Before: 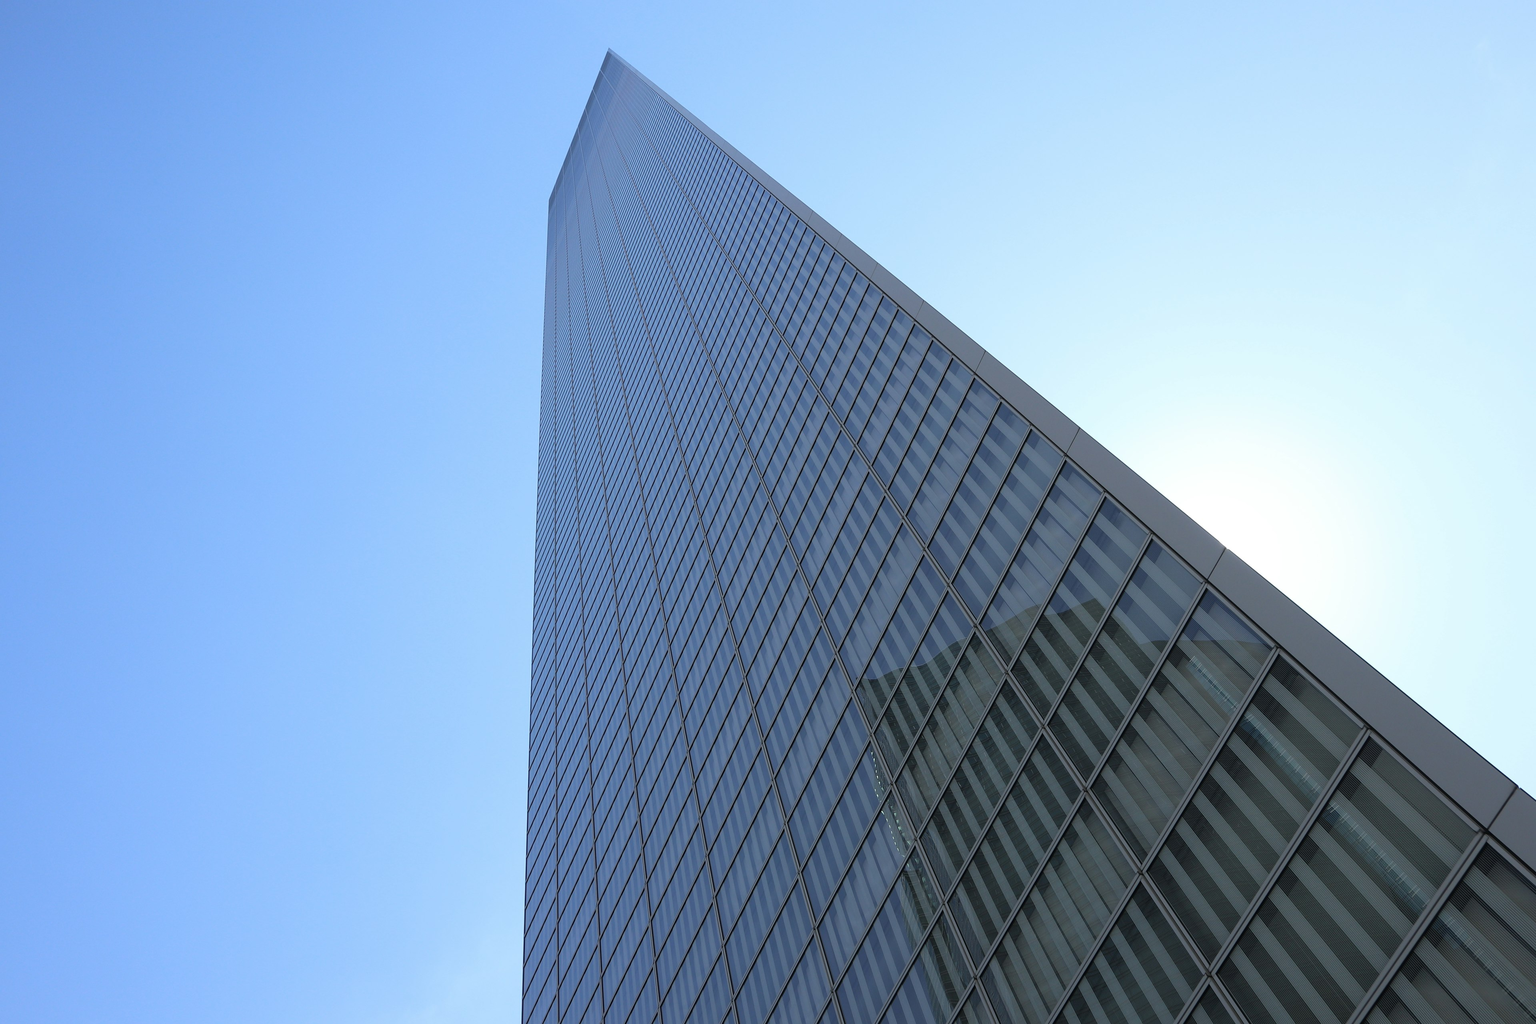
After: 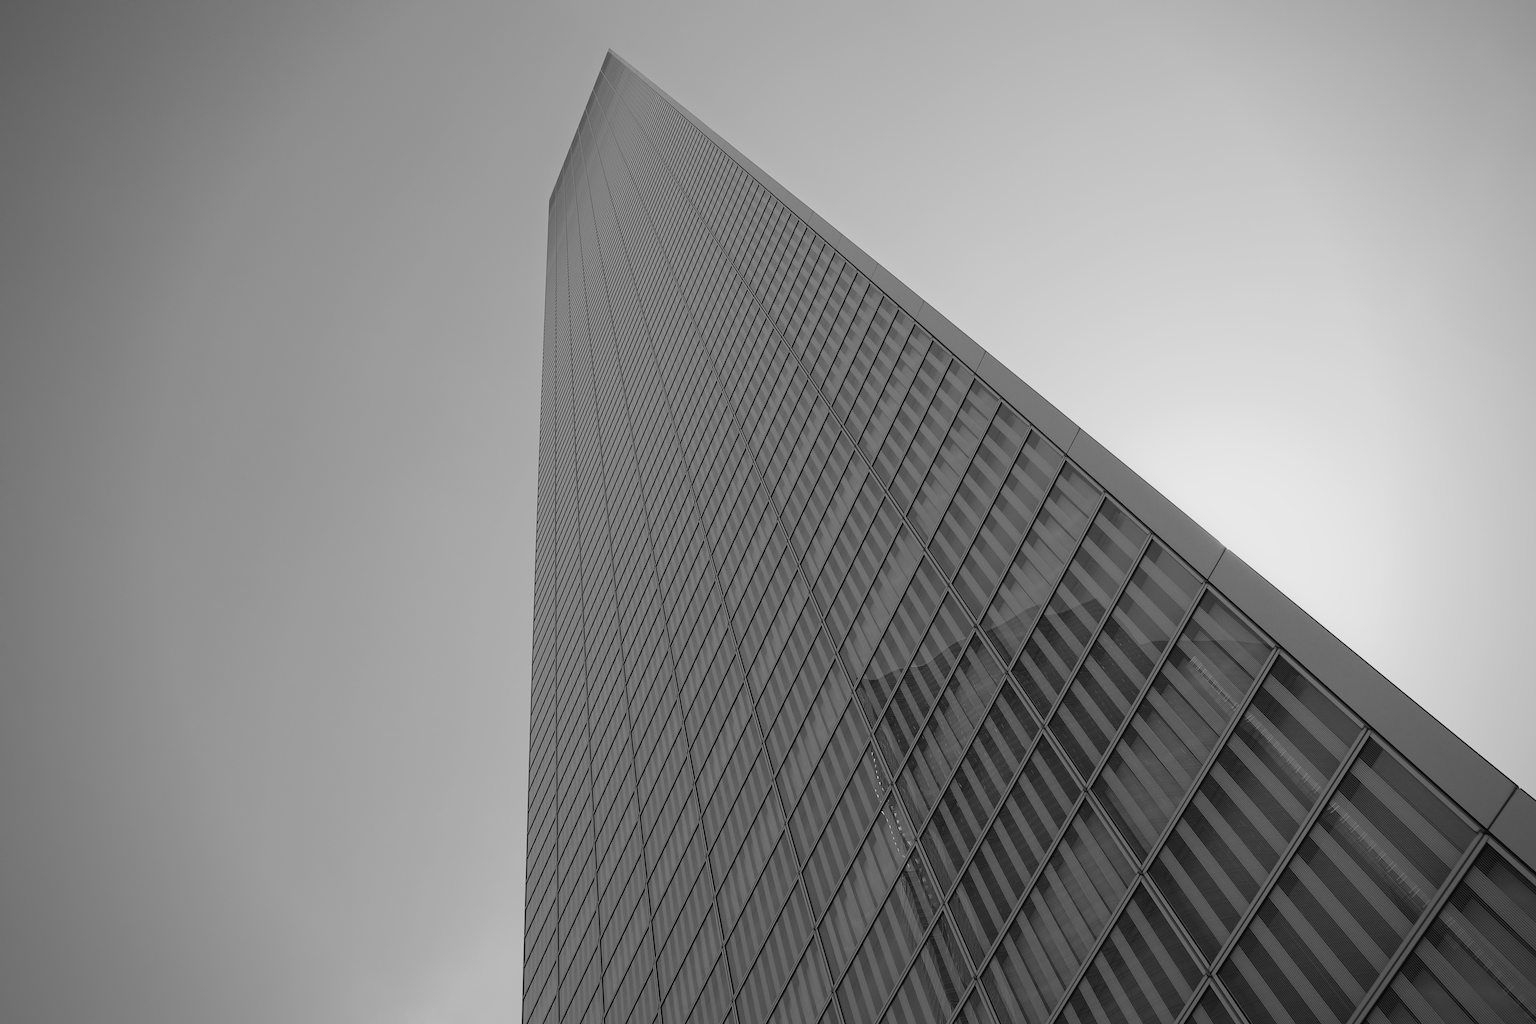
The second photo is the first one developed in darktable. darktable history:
vignetting: unbound false
monochrome: a 26.22, b 42.67, size 0.8
contrast brightness saturation: contrast 0.2, brightness 0.15, saturation 0.14
